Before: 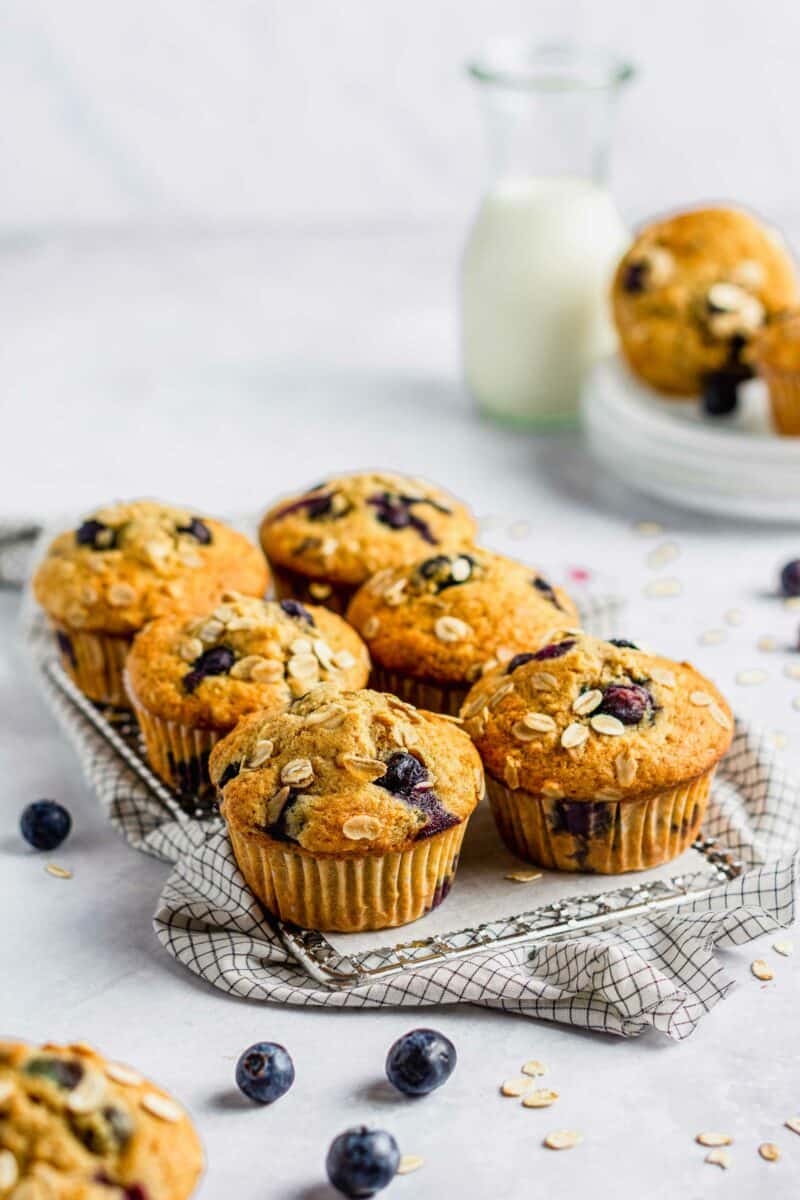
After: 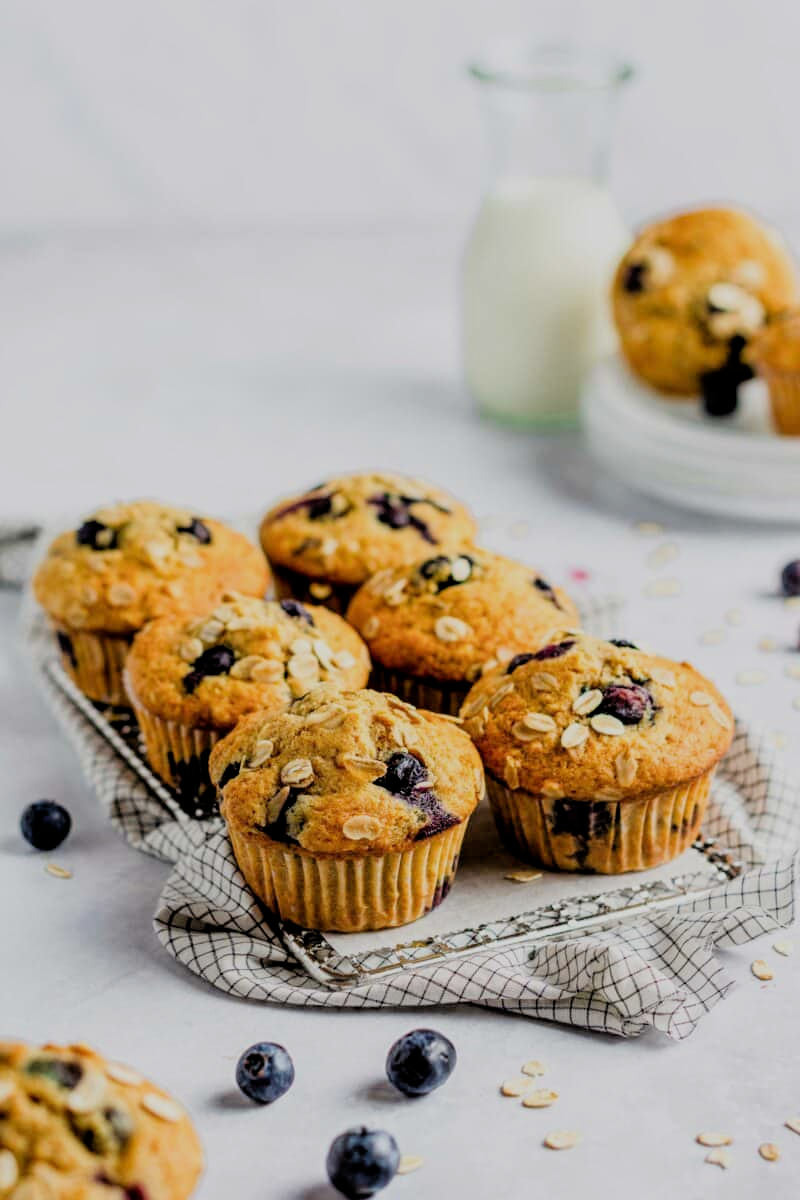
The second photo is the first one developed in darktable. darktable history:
filmic rgb: black relative exposure -4.88 EV, white relative exposure 4.02 EV, hardness 2.8
